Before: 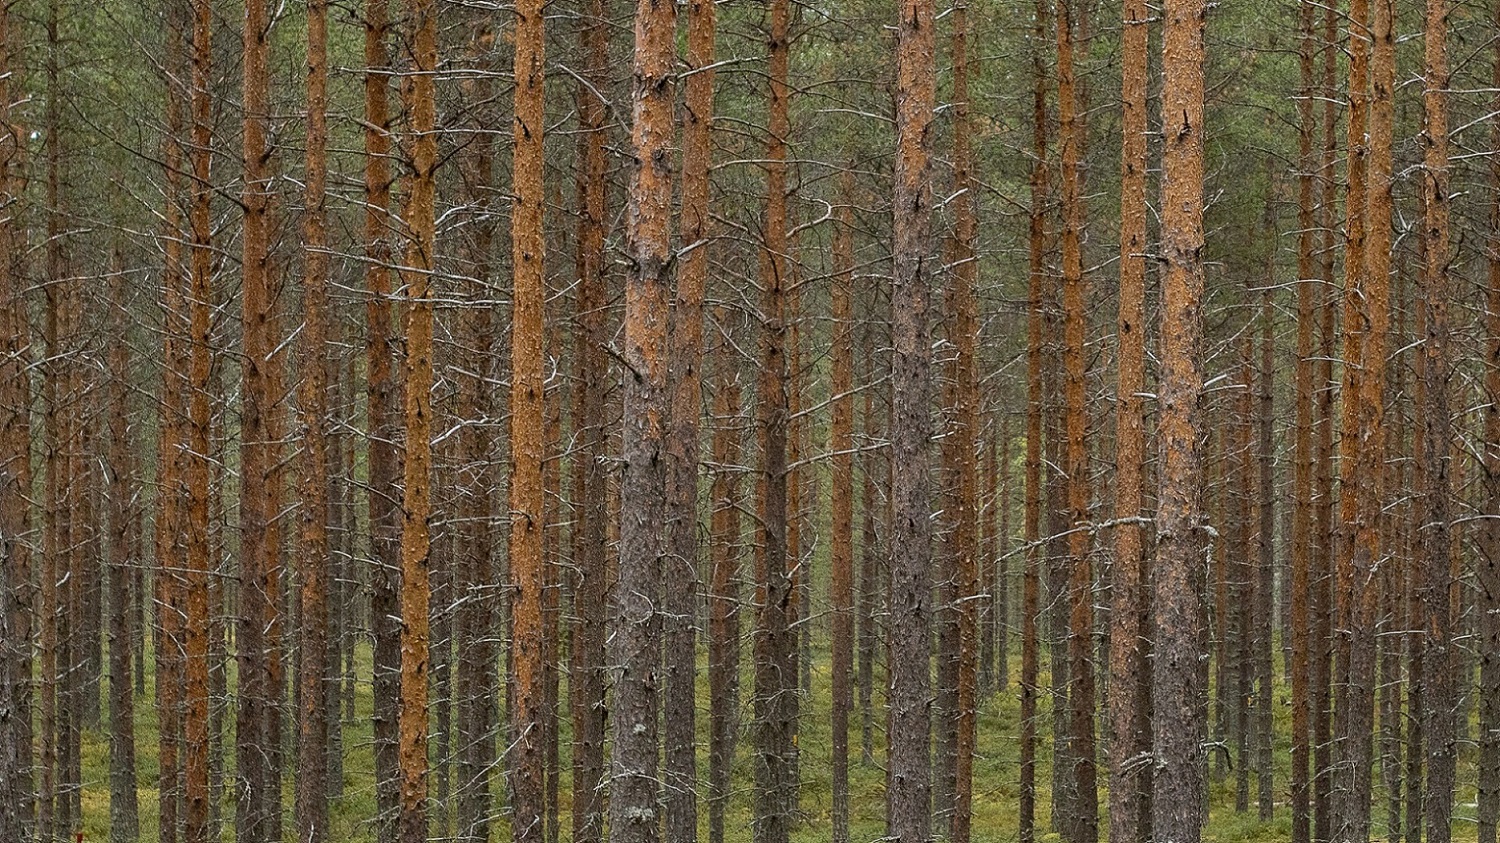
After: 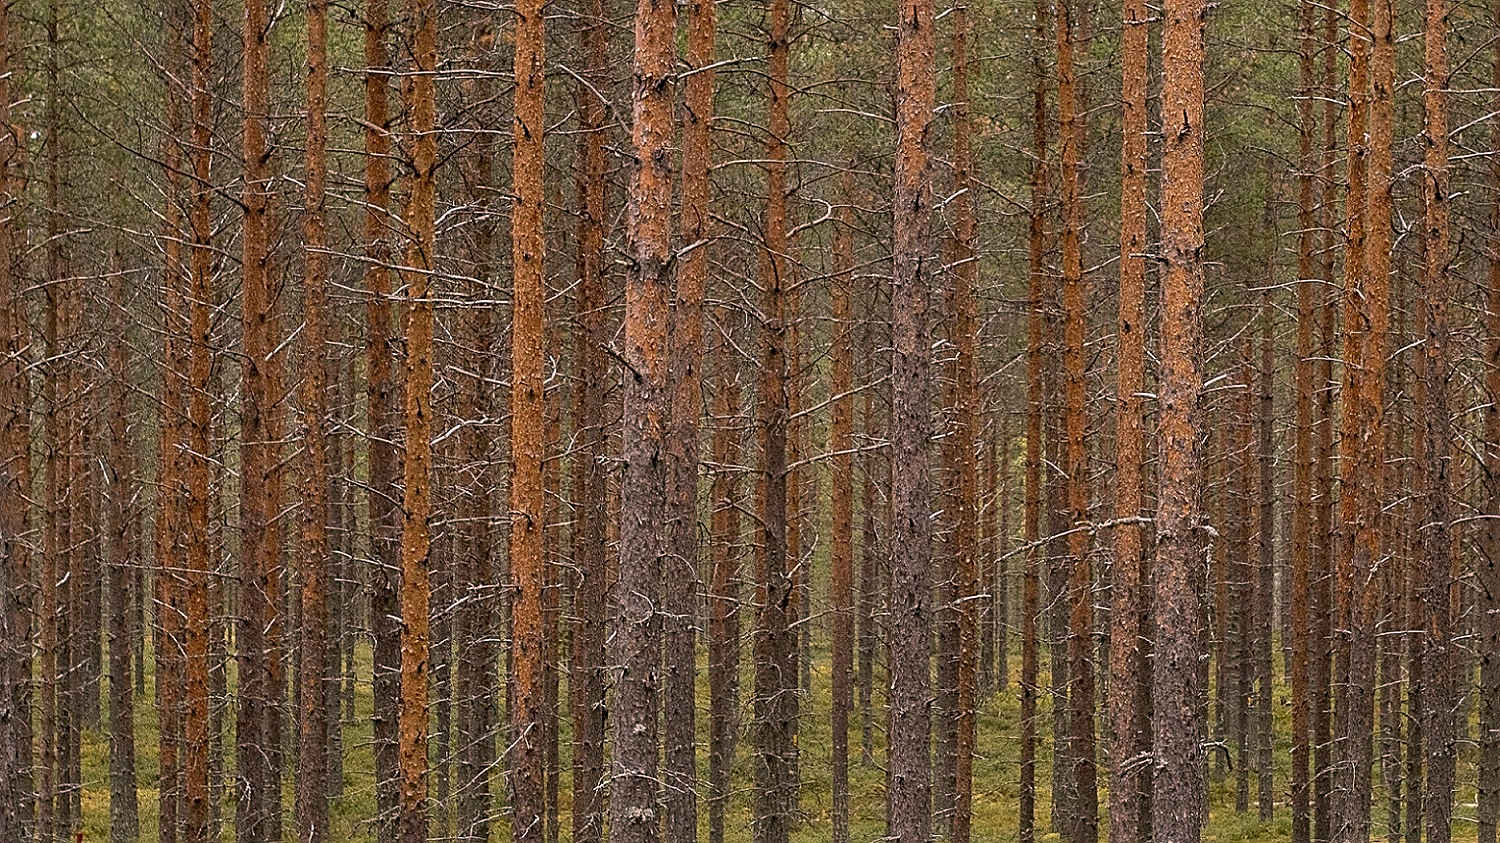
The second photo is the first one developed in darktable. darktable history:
color correction: highlights a* 12.59, highlights b* 5.57
sharpen: on, module defaults
